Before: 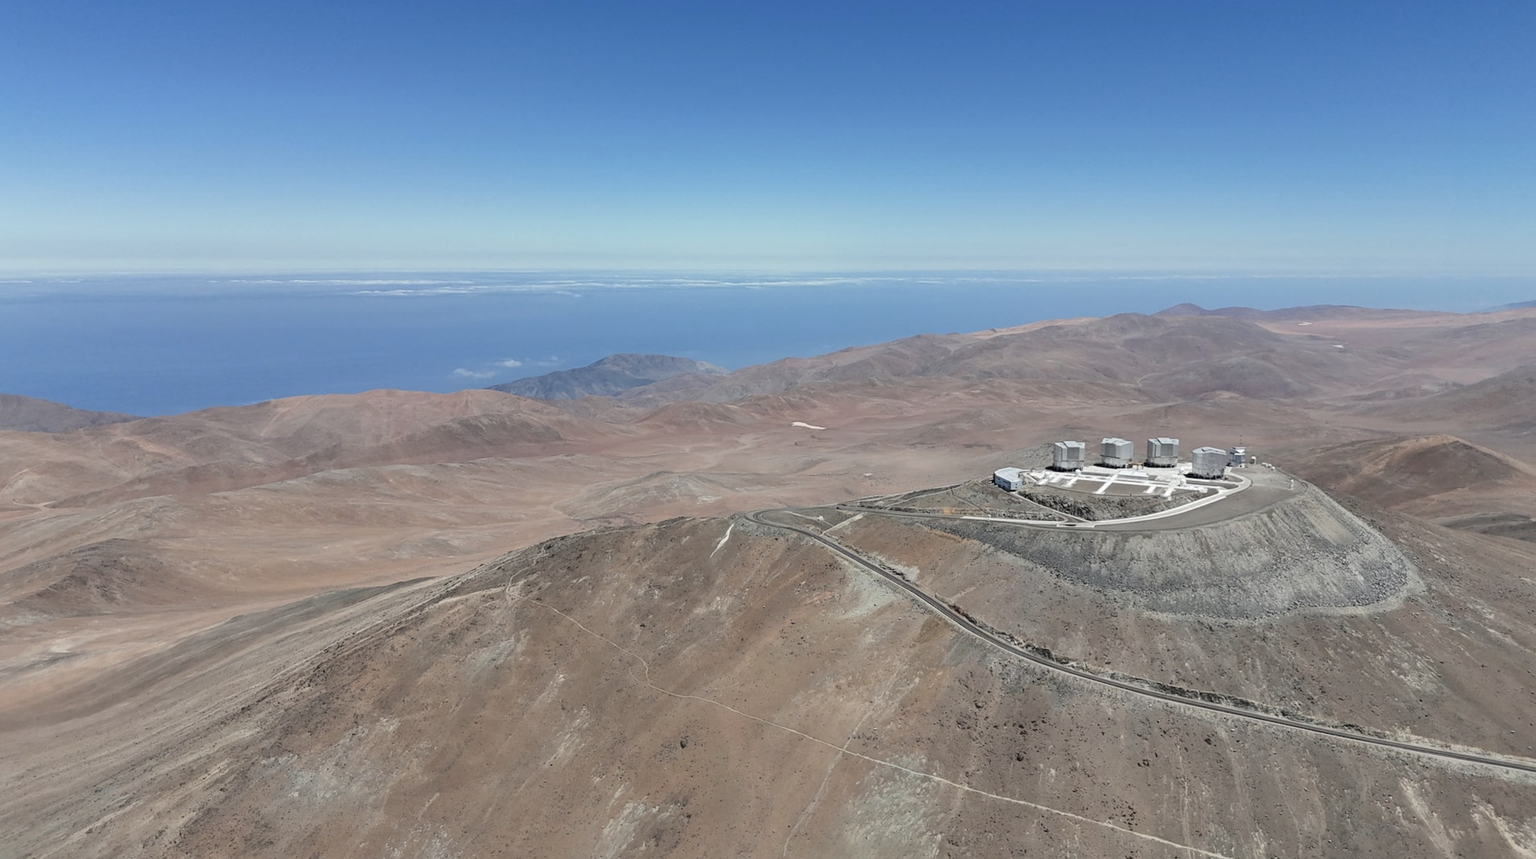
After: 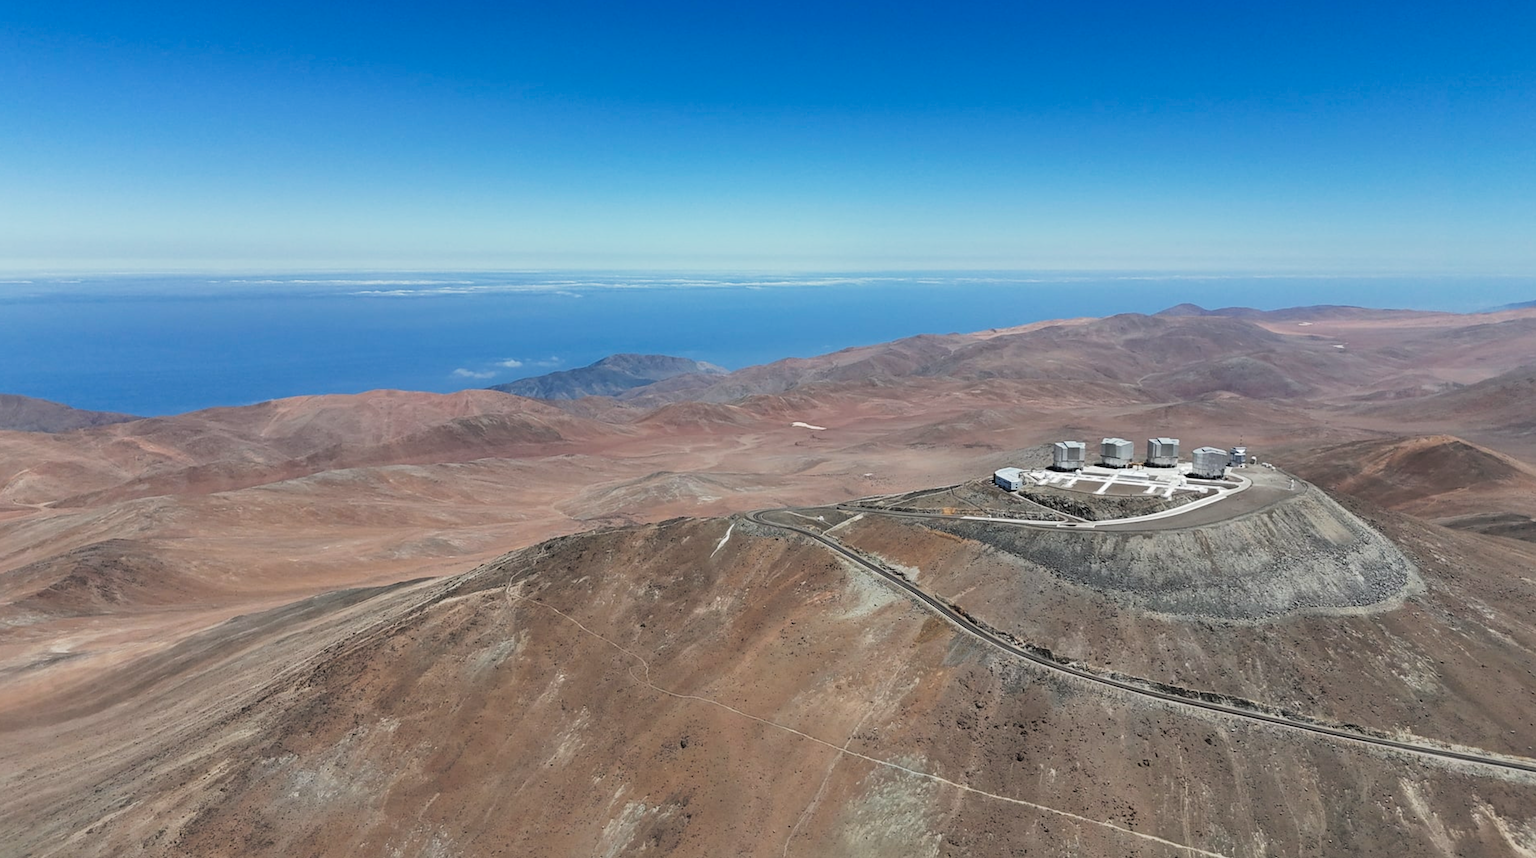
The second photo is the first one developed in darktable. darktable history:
tone curve: curves: ch0 [(0, 0) (0.003, 0.012) (0.011, 0.015) (0.025, 0.02) (0.044, 0.032) (0.069, 0.044) (0.1, 0.063) (0.136, 0.085) (0.177, 0.121) (0.224, 0.159) (0.277, 0.207) (0.335, 0.261) (0.399, 0.328) (0.468, 0.41) (0.543, 0.506) (0.623, 0.609) (0.709, 0.719) (0.801, 0.82) (0.898, 0.907) (1, 1)], preserve colors none
